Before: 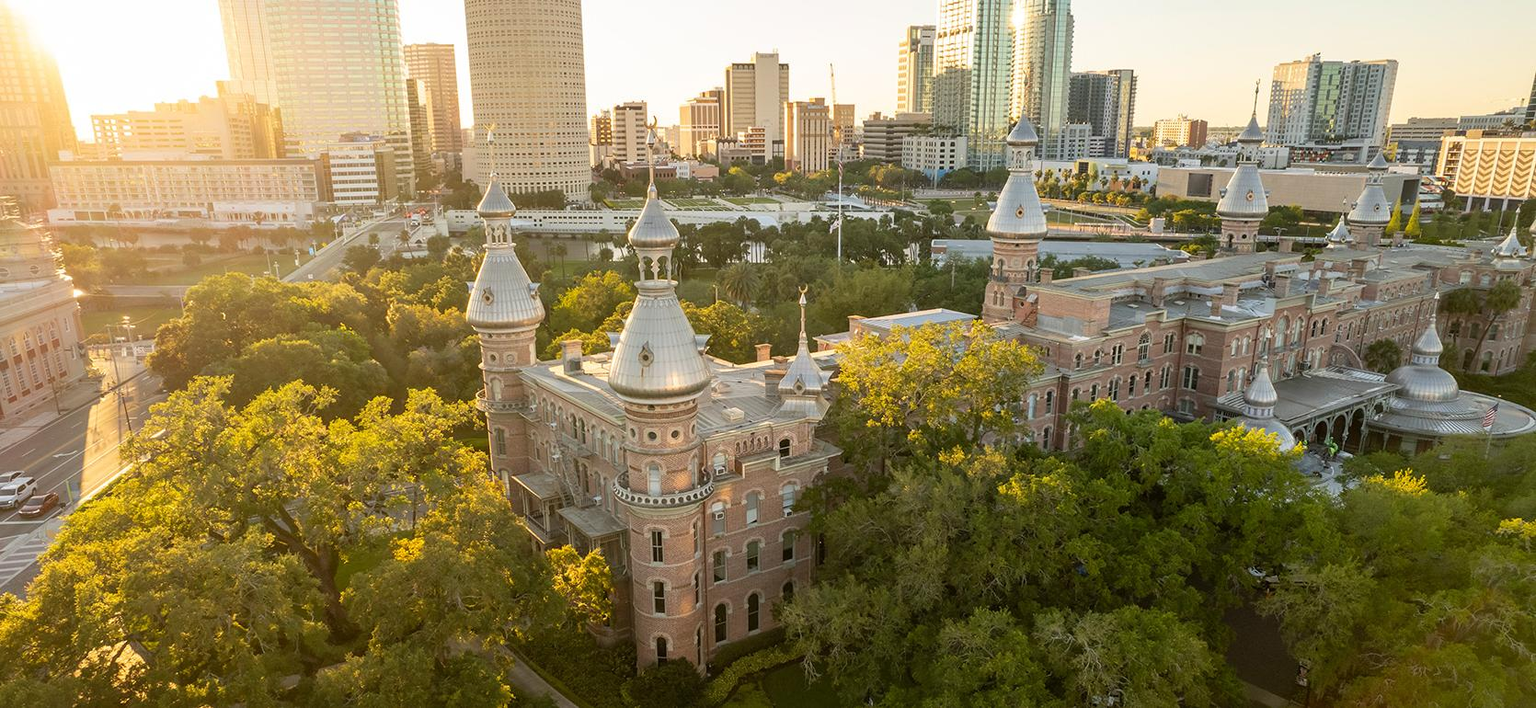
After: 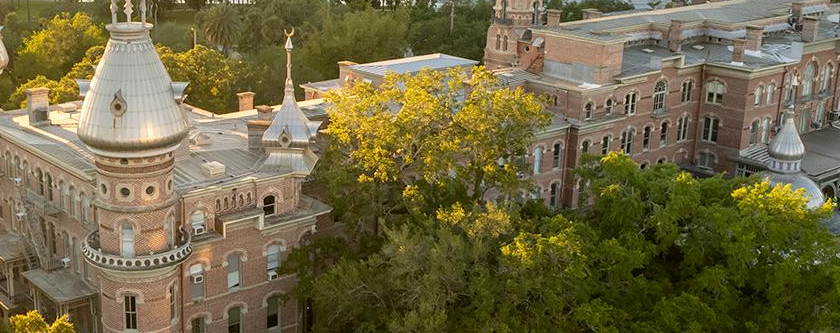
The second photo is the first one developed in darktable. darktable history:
crop: left 35.03%, top 36.625%, right 14.663%, bottom 20.057%
tone equalizer: on, module defaults
shadows and highlights: shadows -30, highlights 30
